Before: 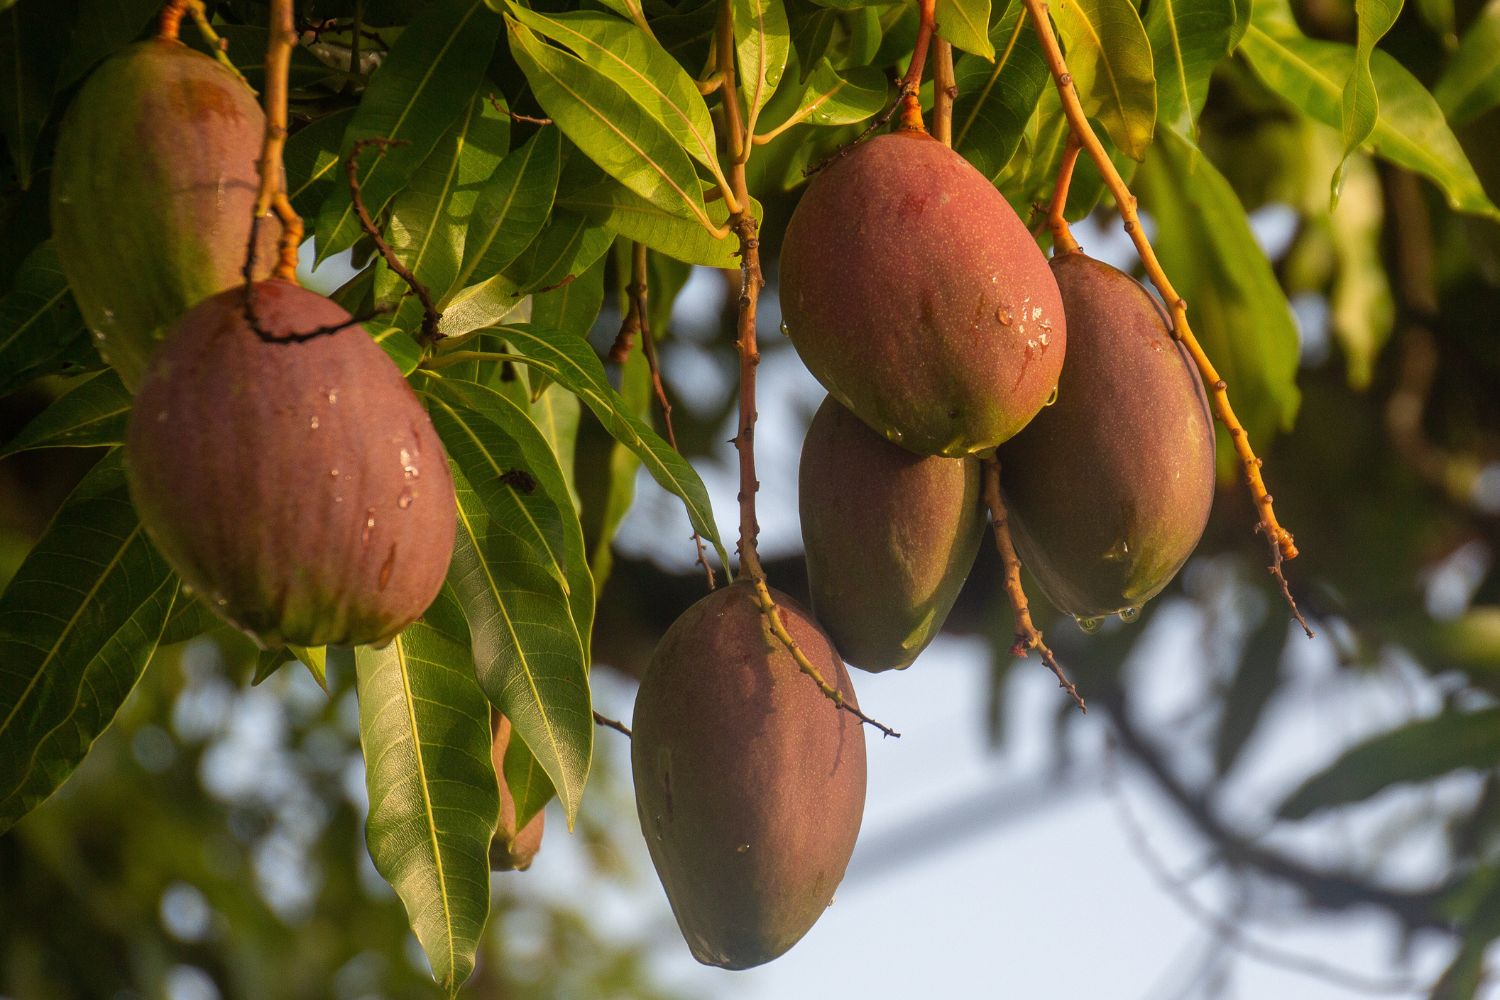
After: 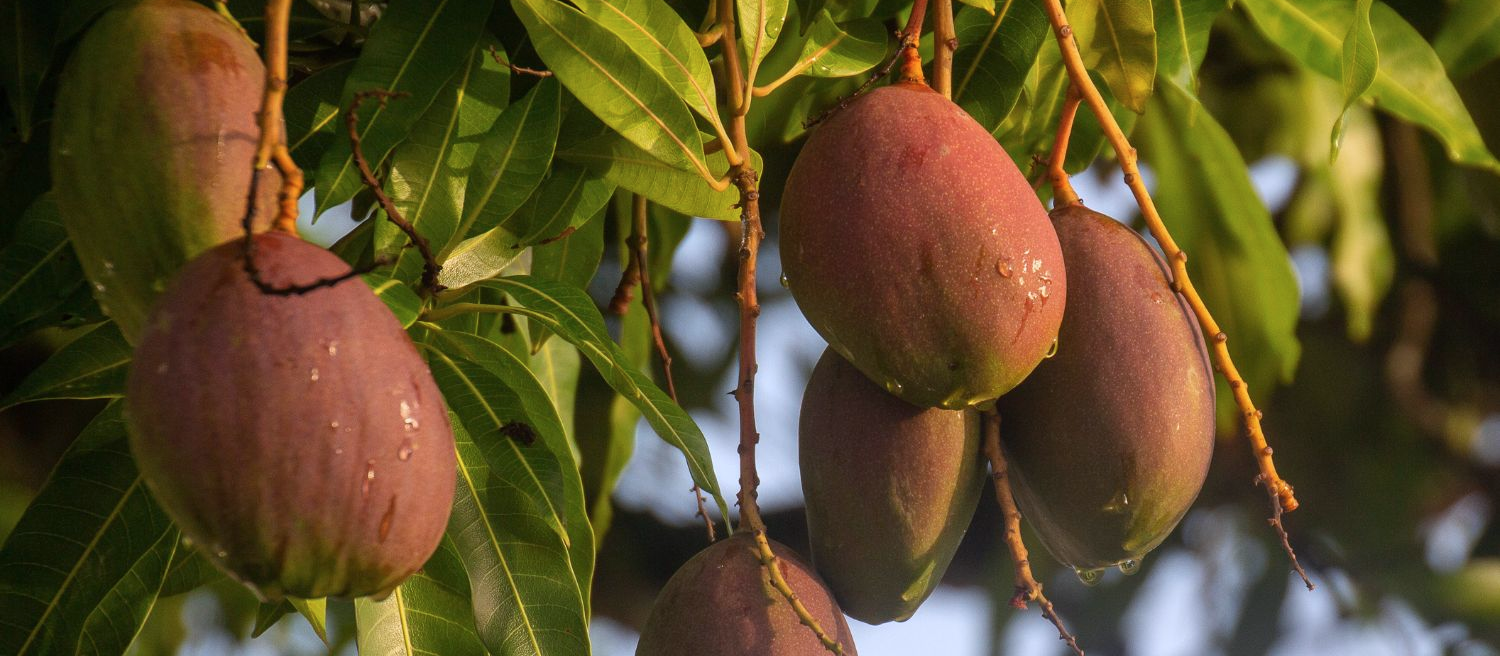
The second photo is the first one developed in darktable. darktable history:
color calibration: illuminant as shot in camera, x 0.358, y 0.373, temperature 4628.91 K
crop and rotate: top 4.848%, bottom 29.503%
